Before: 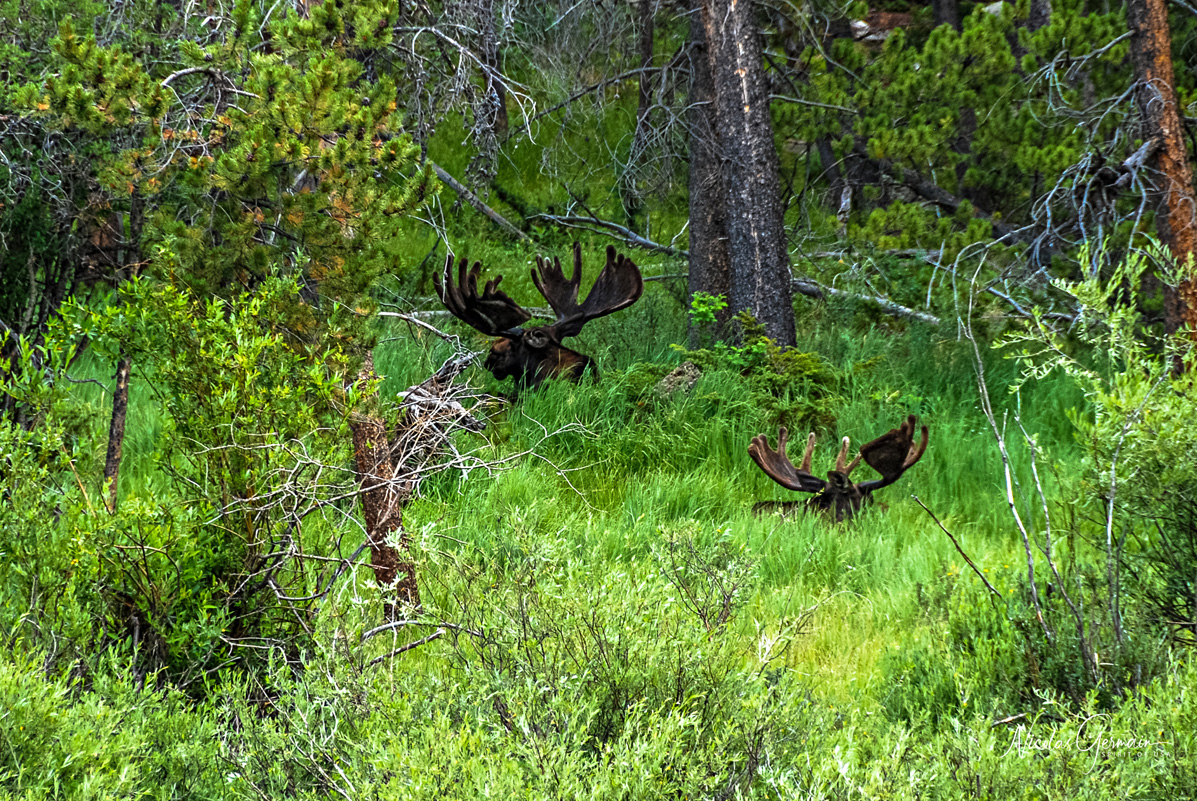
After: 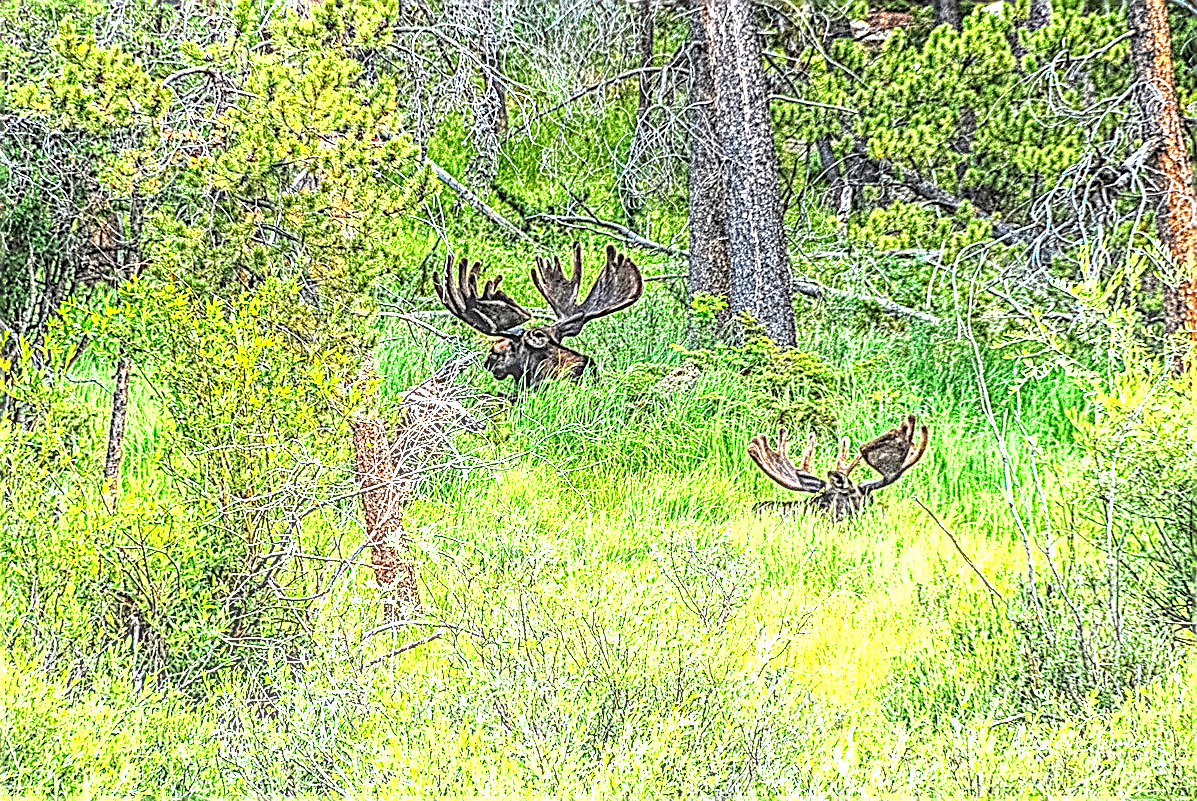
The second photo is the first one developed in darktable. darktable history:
exposure: exposure 2.25 EV, compensate highlight preservation false
local contrast: highlights 0%, shadows 0%, detail 182%
sharpen: amount 2
